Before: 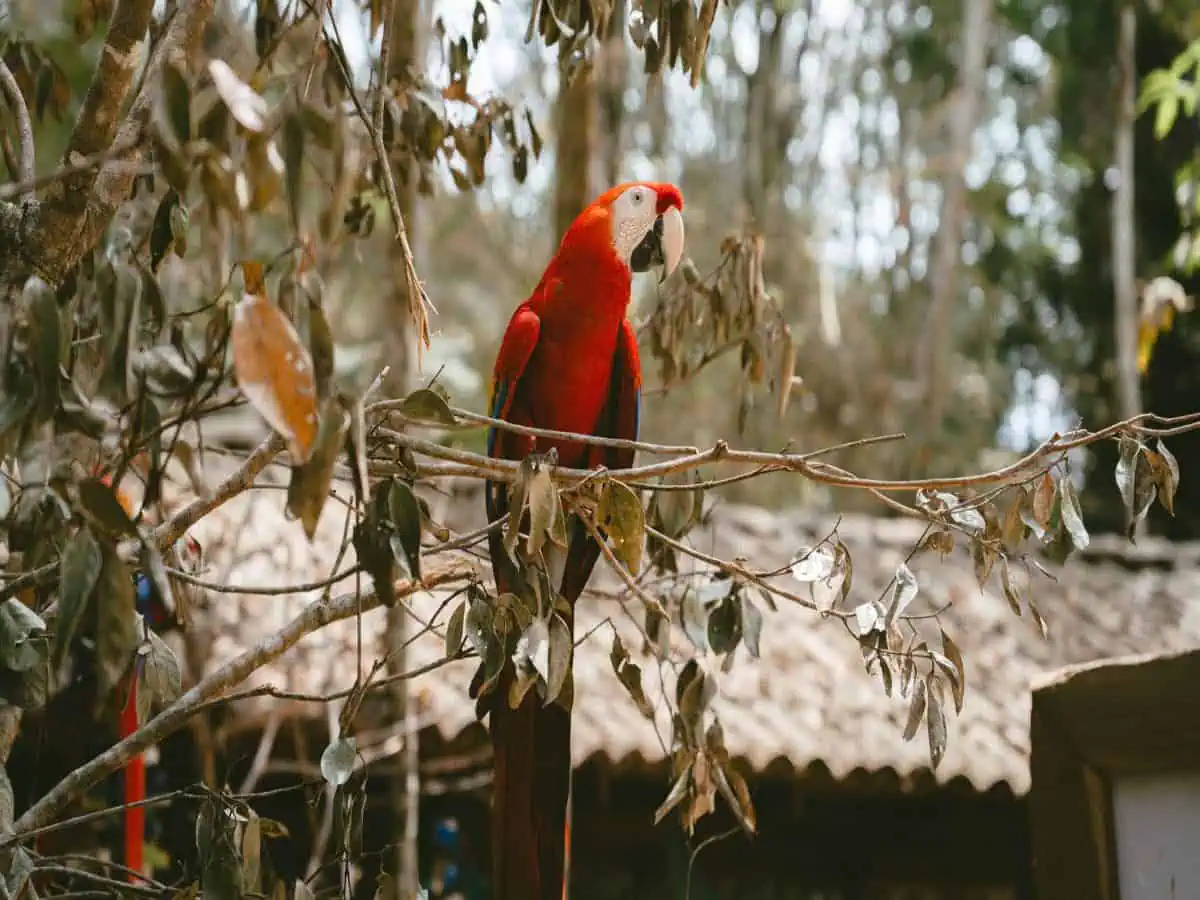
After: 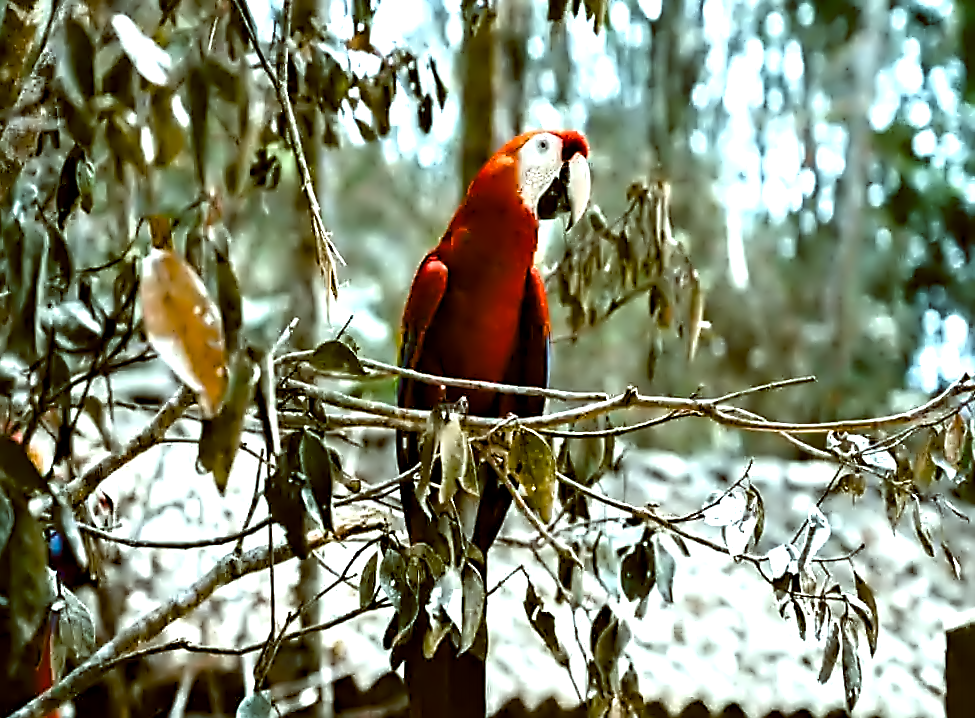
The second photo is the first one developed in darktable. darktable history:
sharpen: on, module defaults
contrast equalizer: octaves 7, y [[0.5, 0.542, 0.583, 0.625, 0.667, 0.708], [0.5 ×6], [0.5 ×6], [0, 0.033, 0.067, 0.1, 0.133, 0.167], [0, 0.05, 0.1, 0.15, 0.2, 0.25]]
rotate and perspective: rotation -1°, crop left 0.011, crop right 0.989, crop top 0.025, crop bottom 0.975
color balance rgb: shadows lift › luminance -7.7%, shadows lift › chroma 2.13%, shadows lift › hue 200.79°, power › luminance -7.77%, power › chroma 2.27%, power › hue 220.69°, highlights gain › luminance 15.15%, highlights gain › chroma 4%, highlights gain › hue 209.35°, global offset › luminance -0.21%, global offset › chroma 0.27%, perceptual saturation grading › global saturation 24.42%, perceptual saturation grading › highlights -24.42%, perceptual saturation grading › mid-tones 24.42%, perceptual saturation grading › shadows 40%, perceptual brilliance grading › global brilliance -5%, perceptual brilliance grading › highlights 24.42%, perceptual brilliance grading › mid-tones 7%, perceptual brilliance grading › shadows -5%
crop and rotate: left 7.196%, top 4.574%, right 10.605%, bottom 13.178%
